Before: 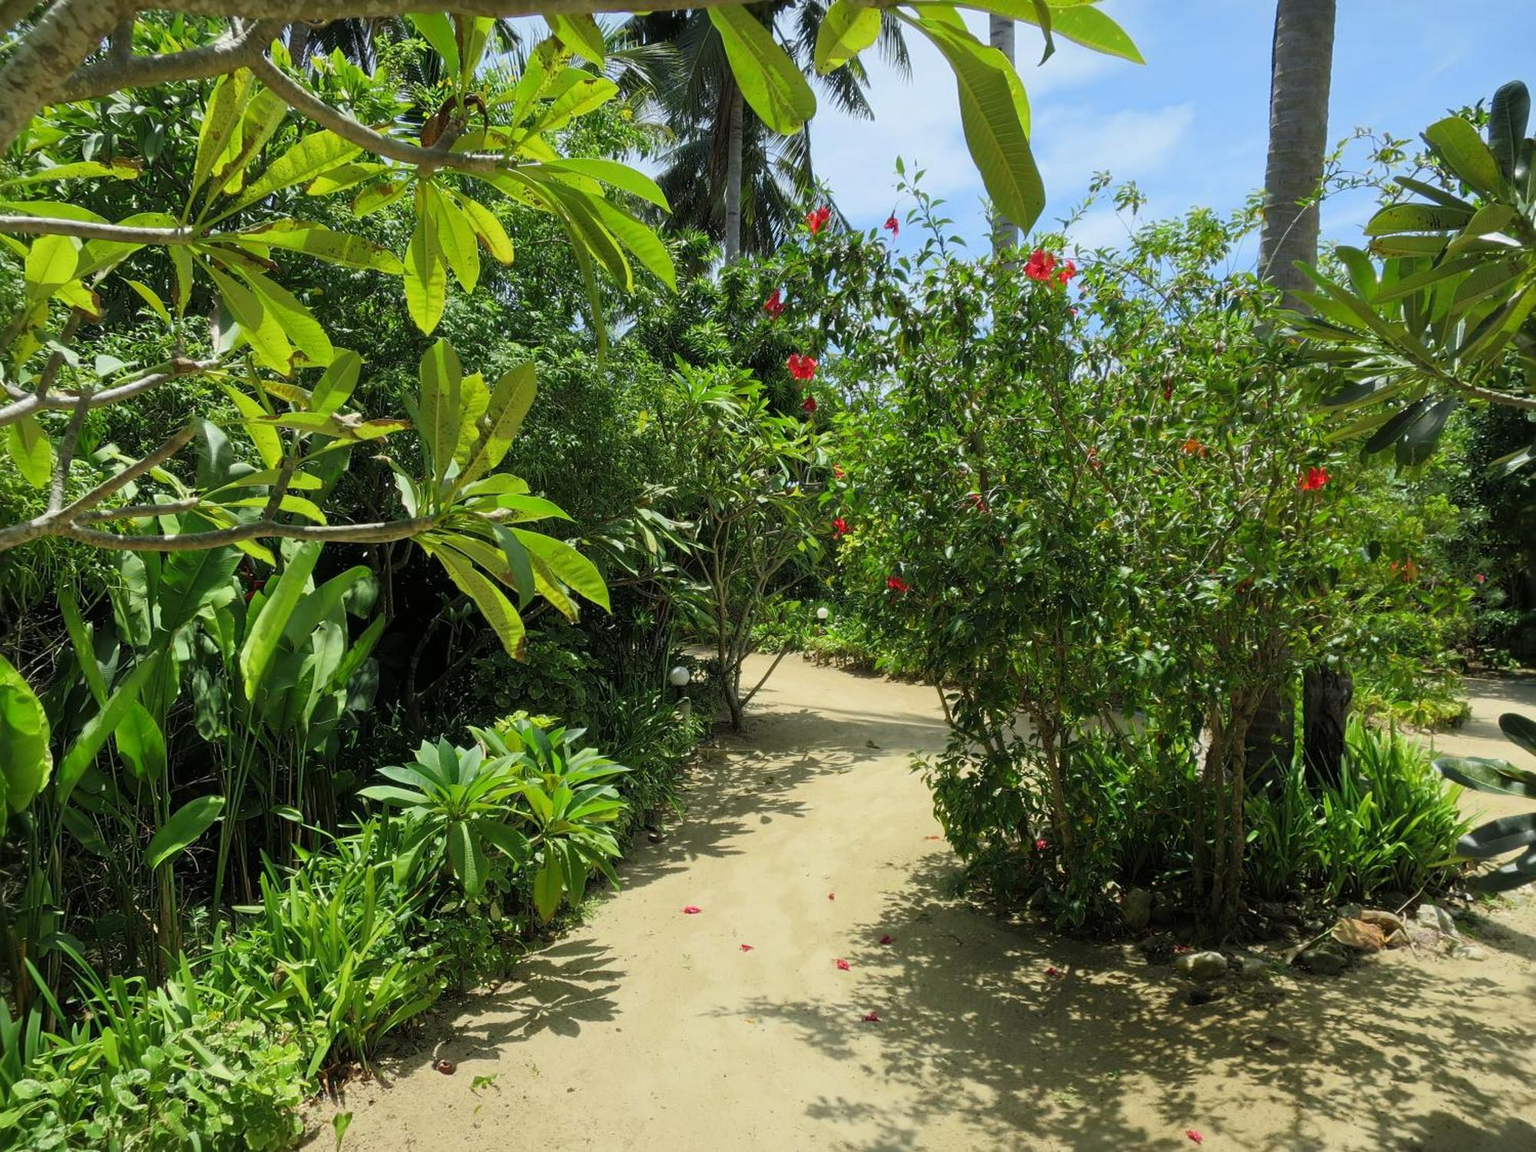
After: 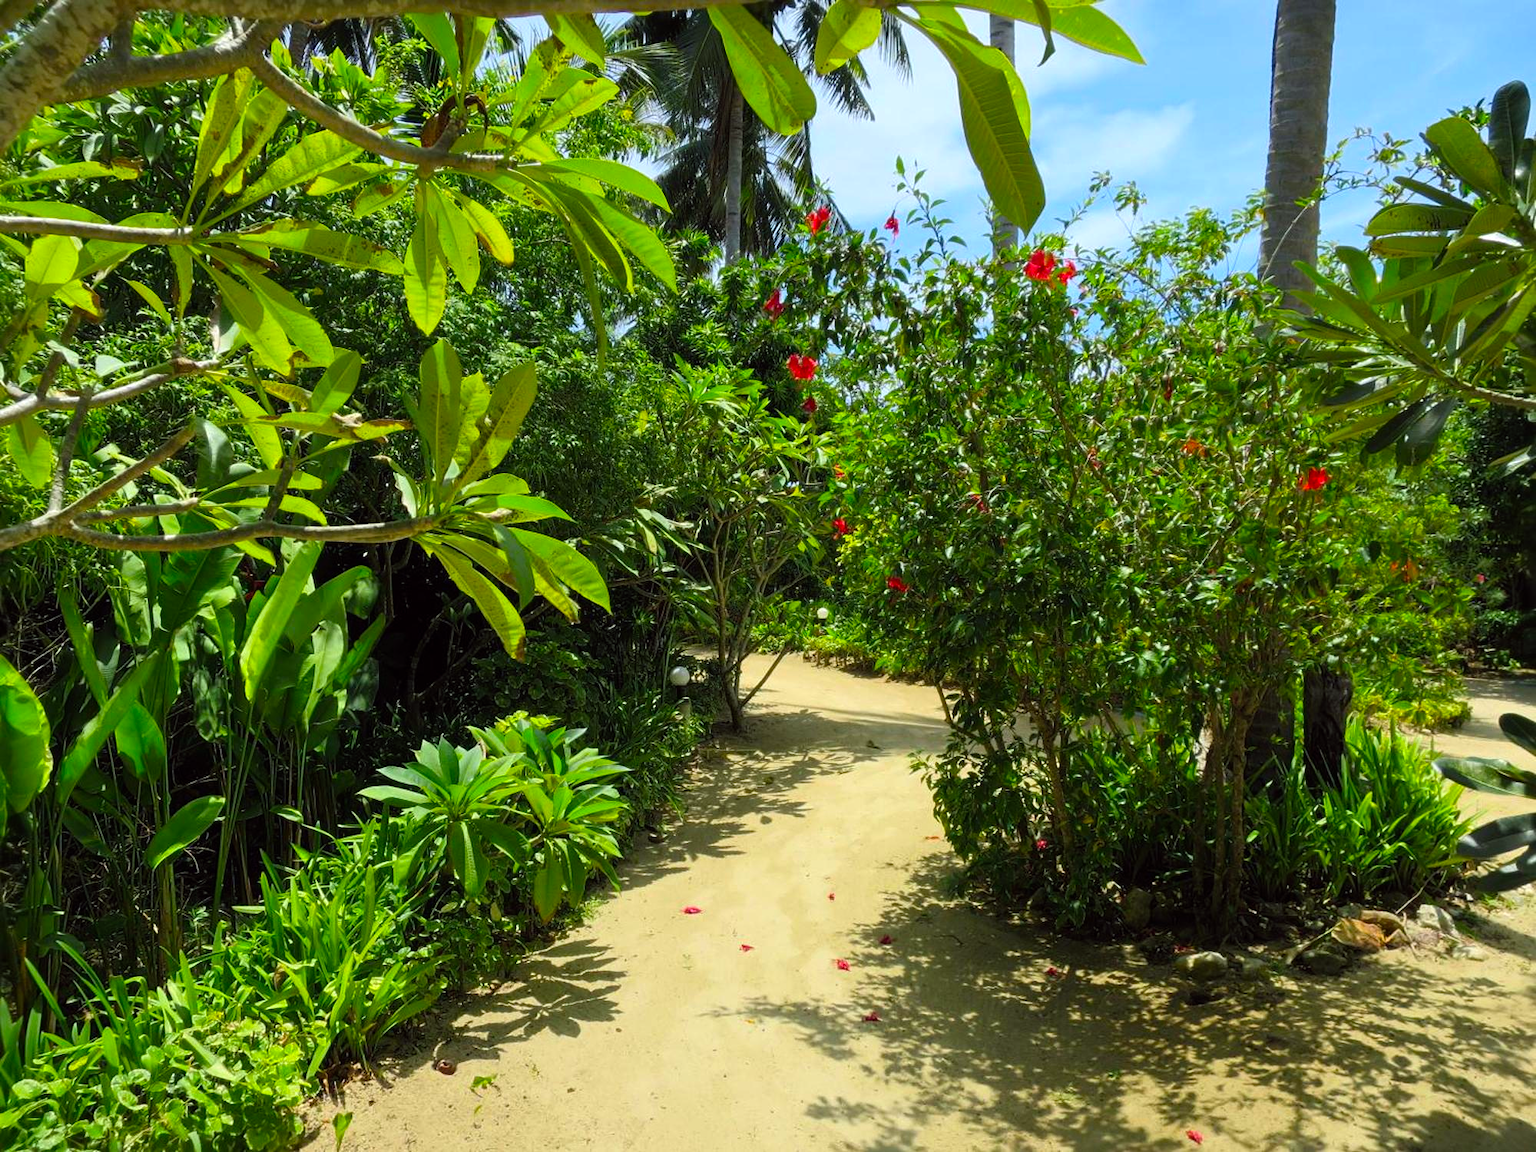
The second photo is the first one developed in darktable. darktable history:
color balance: lift [1, 1.001, 0.999, 1.001], gamma [1, 1.004, 1.007, 0.993], gain [1, 0.991, 0.987, 1.013], contrast 10%, output saturation 120%
